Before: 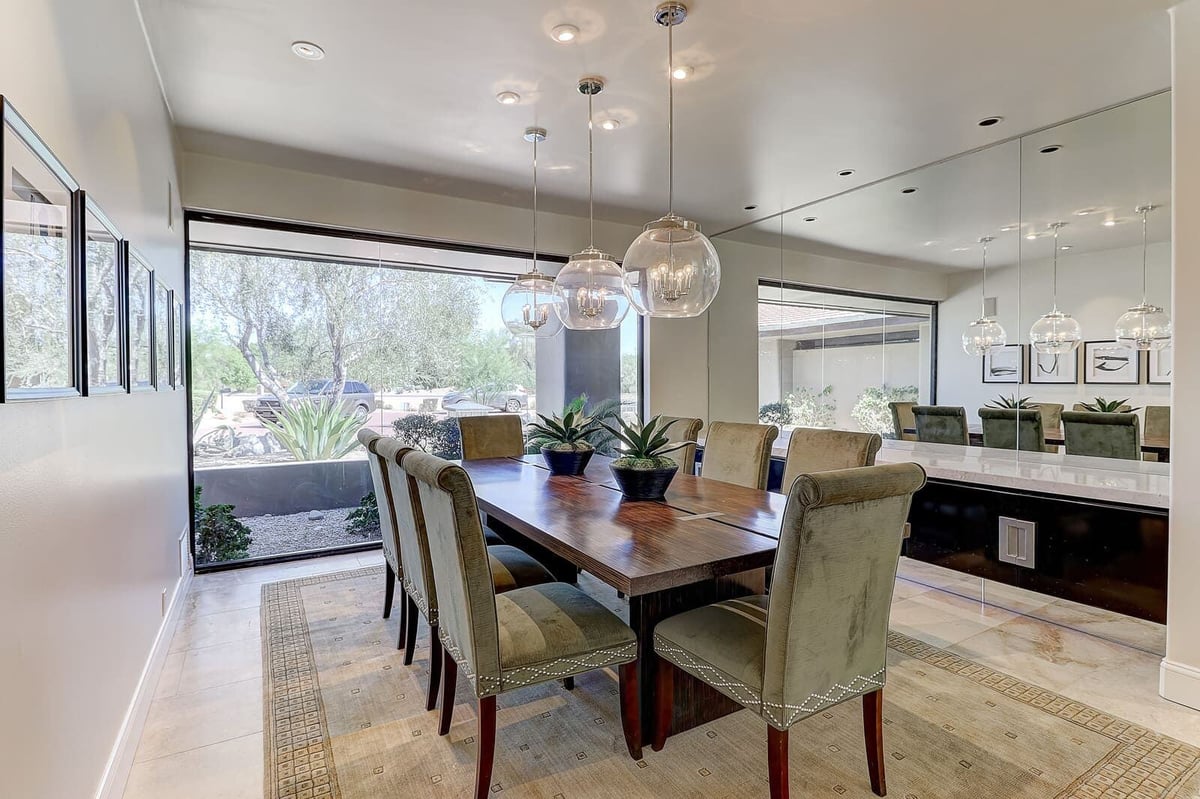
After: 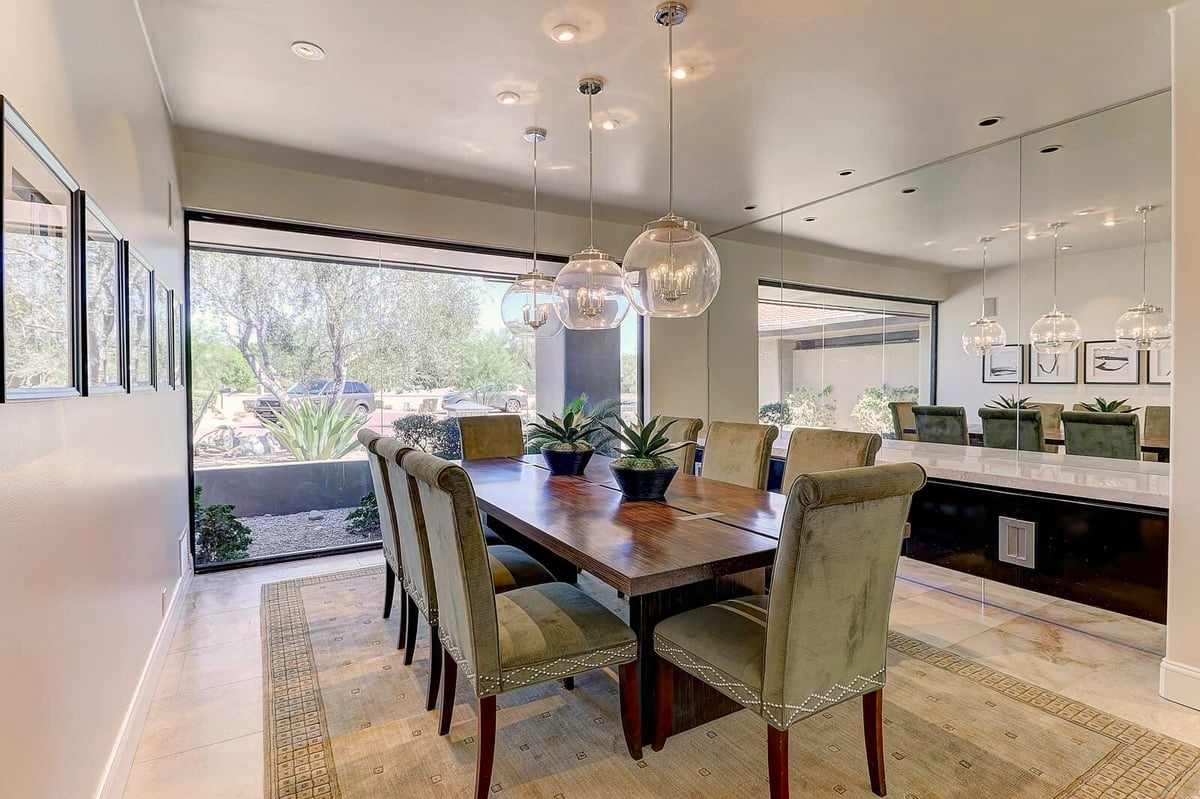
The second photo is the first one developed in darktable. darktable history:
color balance rgb: highlights gain › chroma 1.578%, highlights gain › hue 57.47°, perceptual saturation grading › global saturation 19.62%
